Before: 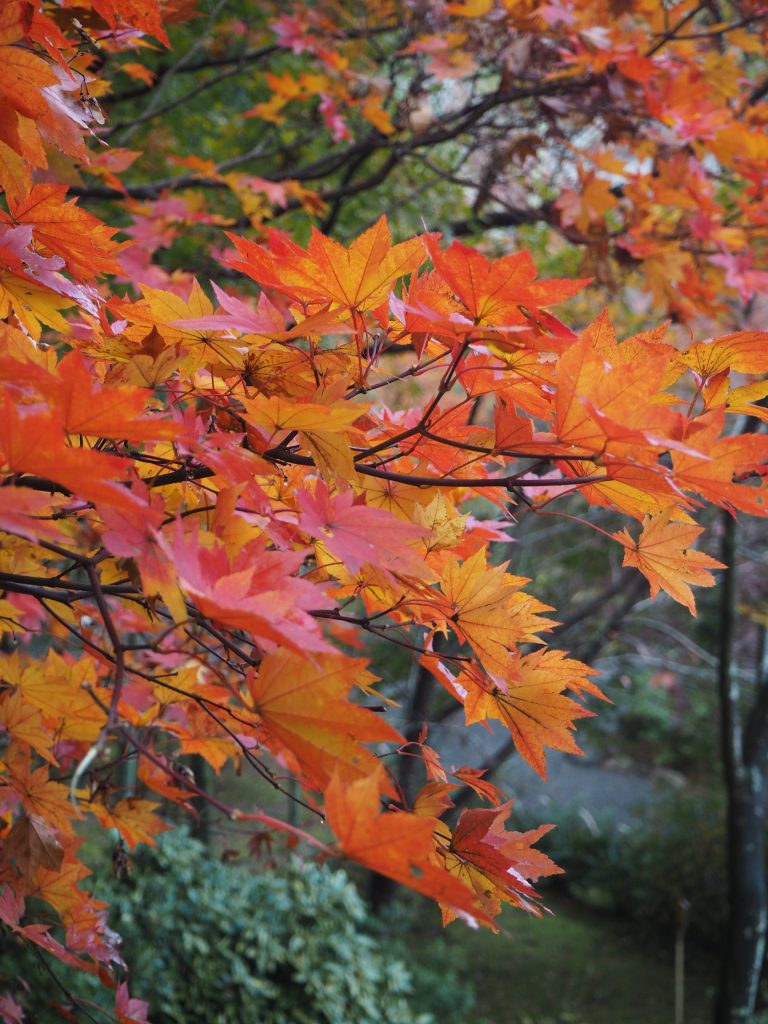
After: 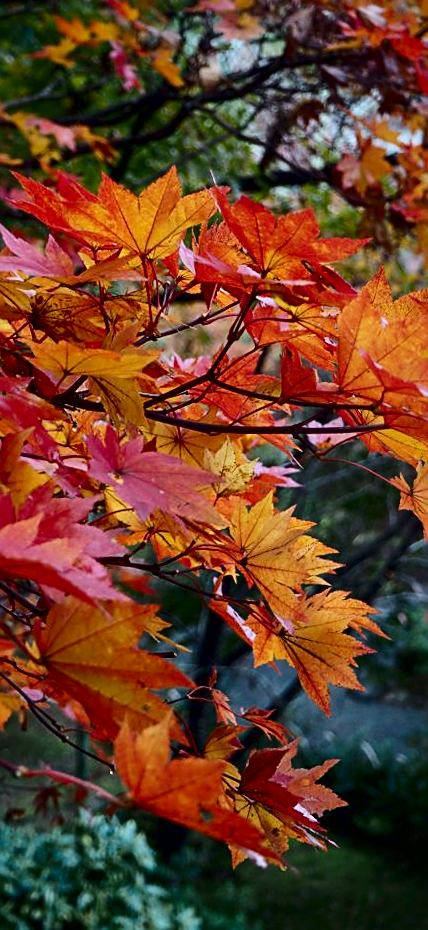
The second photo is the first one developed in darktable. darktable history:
contrast brightness saturation: contrast 0.19, brightness -0.24, saturation 0.11
color calibration: illuminant Planckian (black body), adaptation linear Bradford (ICC v4), x 0.361, y 0.366, temperature 4511.61 K, saturation algorithm version 1 (2020)
rotate and perspective: rotation -0.013°, lens shift (vertical) -0.027, lens shift (horizontal) 0.178, crop left 0.016, crop right 0.989, crop top 0.082, crop bottom 0.918
local contrast: mode bilateral grid, contrast 20, coarseness 50, detail 144%, midtone range 0.2
sharpen: on, module defaults
crop: left 31.458%, top 0%, right 11.876%
shadows and highlights: radius 337.17, shadows 29.01, soften with gaussian
